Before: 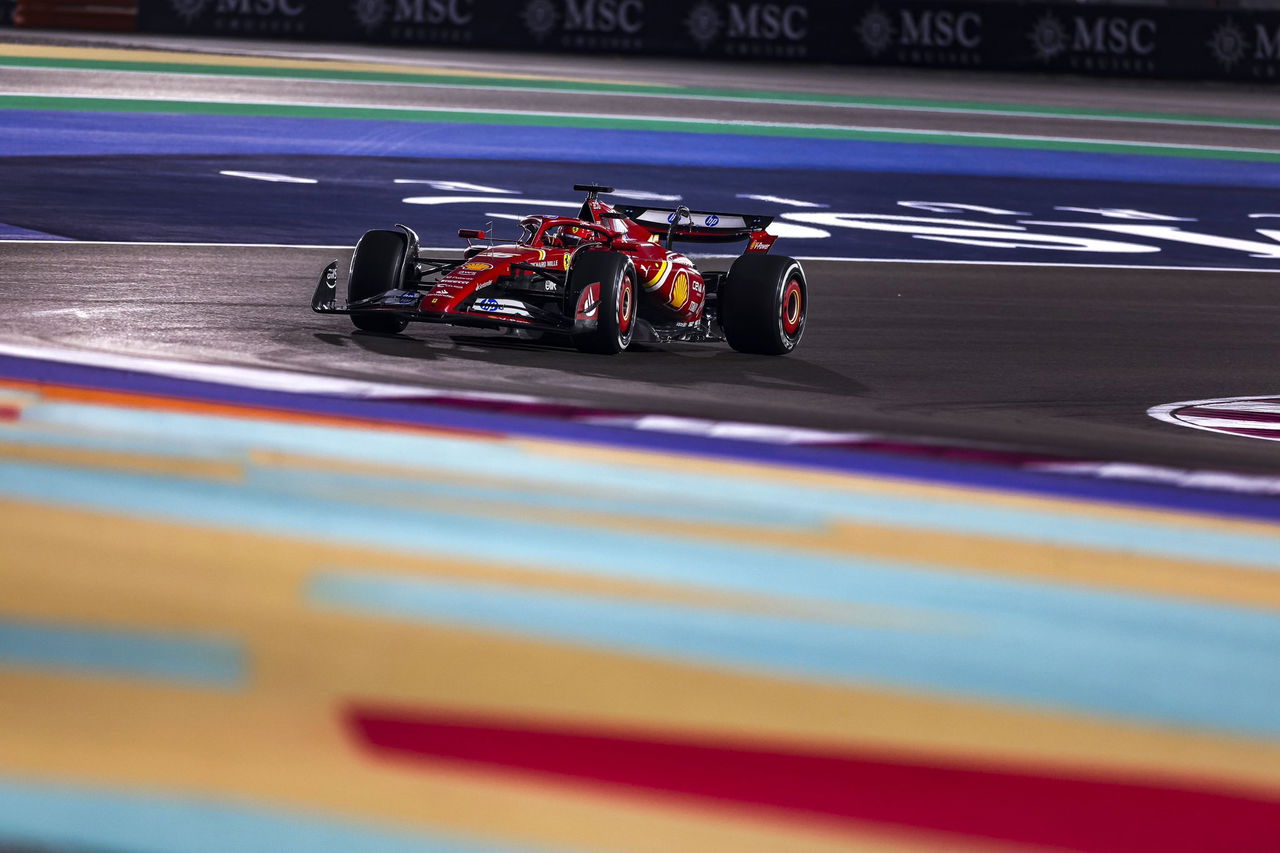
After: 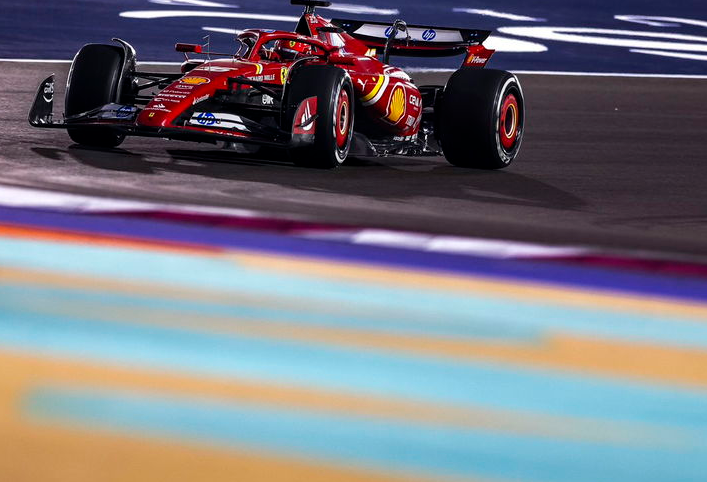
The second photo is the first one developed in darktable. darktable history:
crop and rotate: left 22.128%, top 21.856%, right 22.599%, bottom 21.564%
